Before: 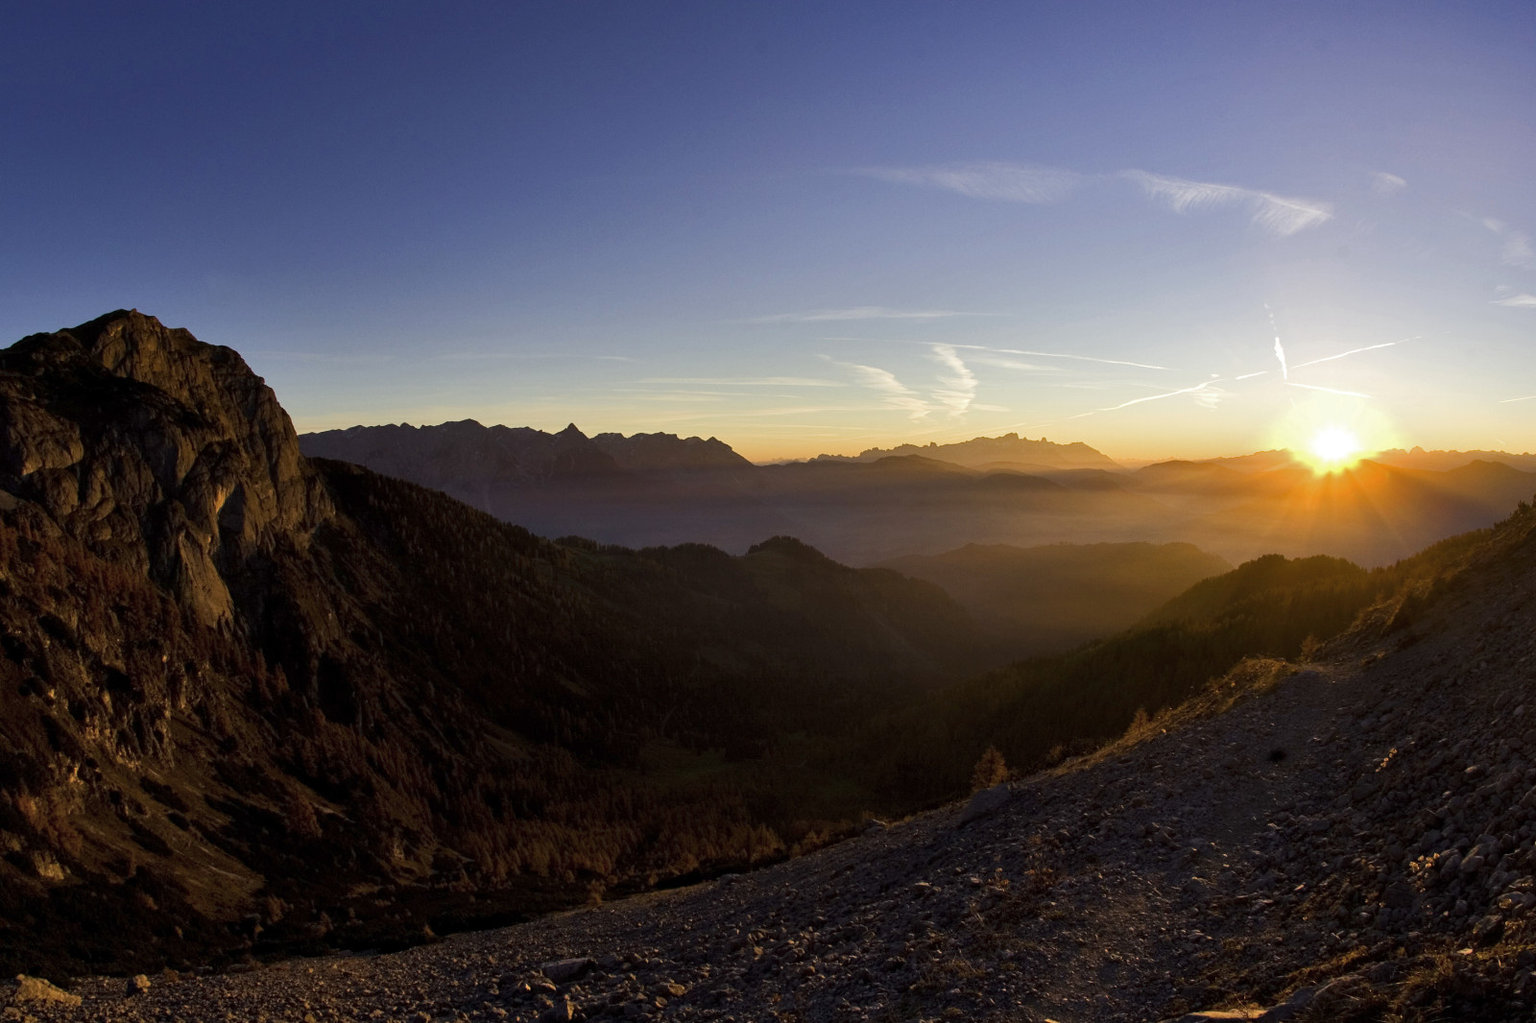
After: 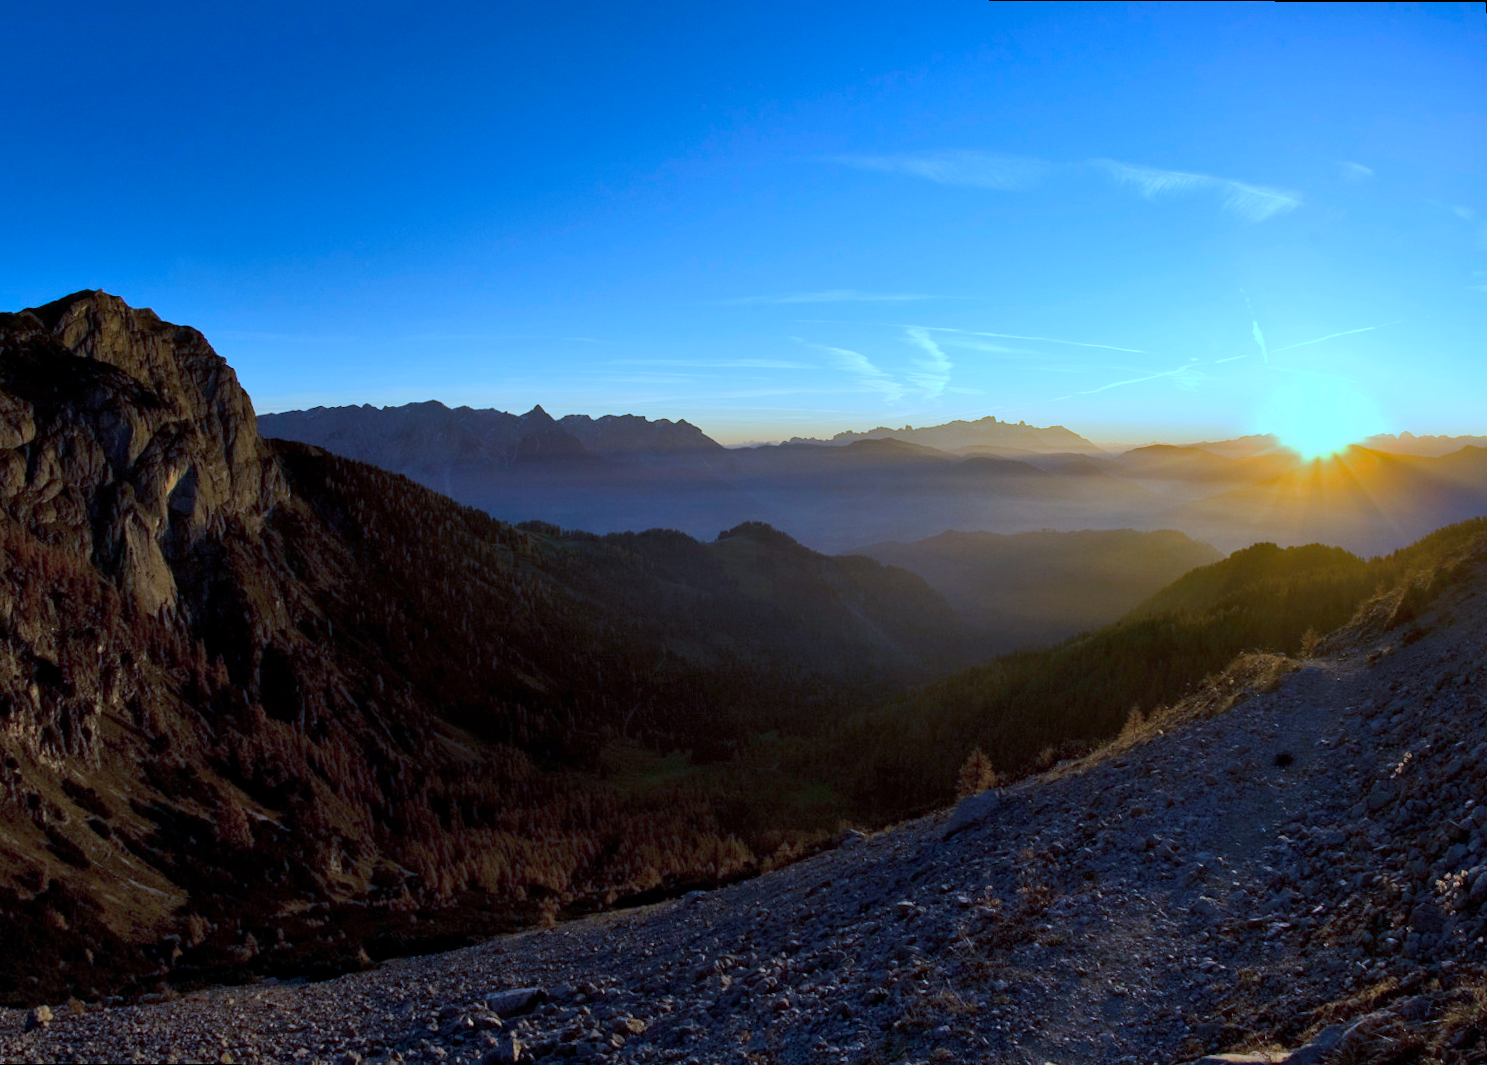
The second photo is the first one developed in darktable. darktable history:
rotate and perspective: rotation 0.215°, lens shift (vertical) -0.139, crop left 0.069, crop right 0.939, crop top 0.002, crop bottom 0.996
white balance: red 0.766, blue 1.537
